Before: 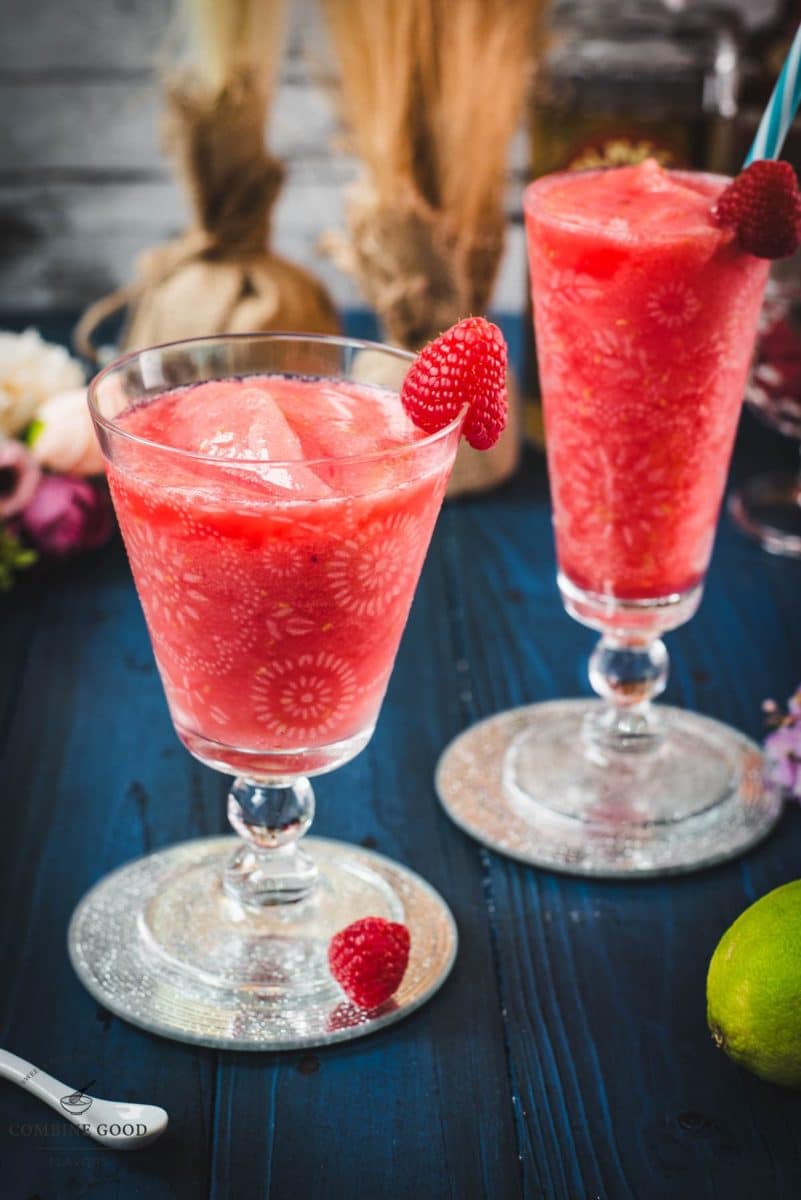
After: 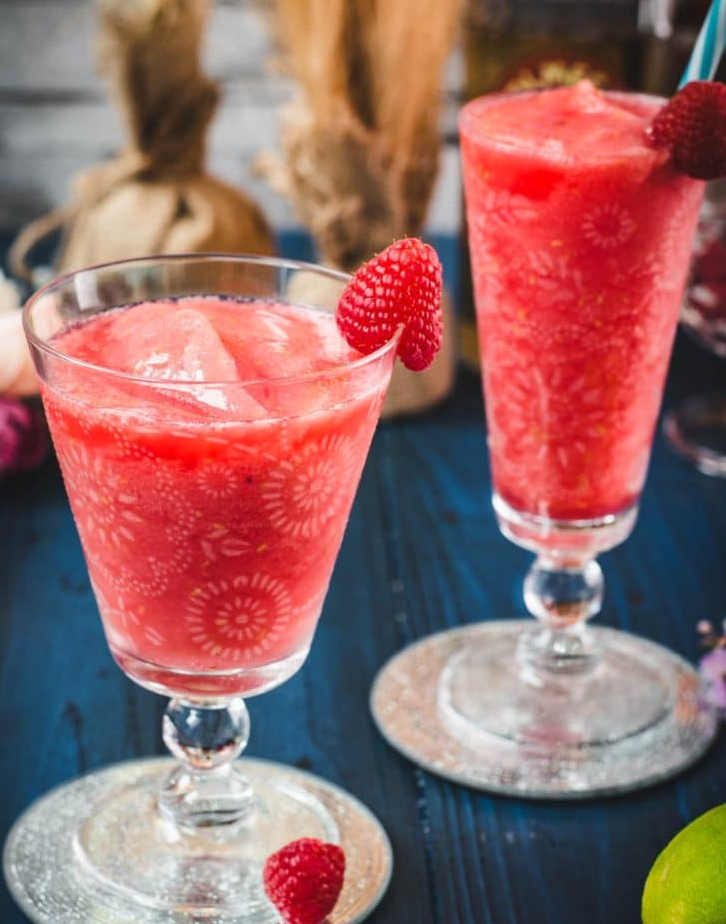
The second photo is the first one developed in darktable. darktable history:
crop: left 8.155%, top 6.611%, bottom 15.385%
tone equalizer: on, module defaults
